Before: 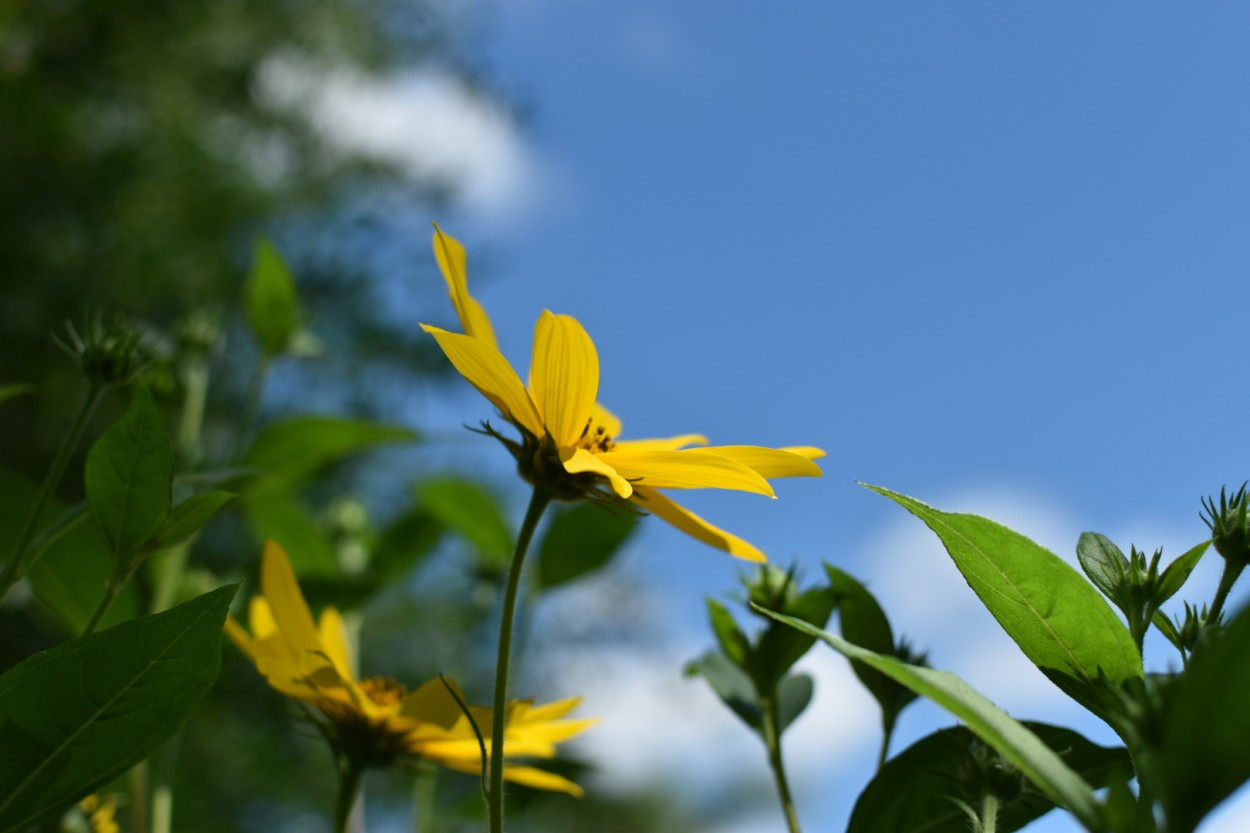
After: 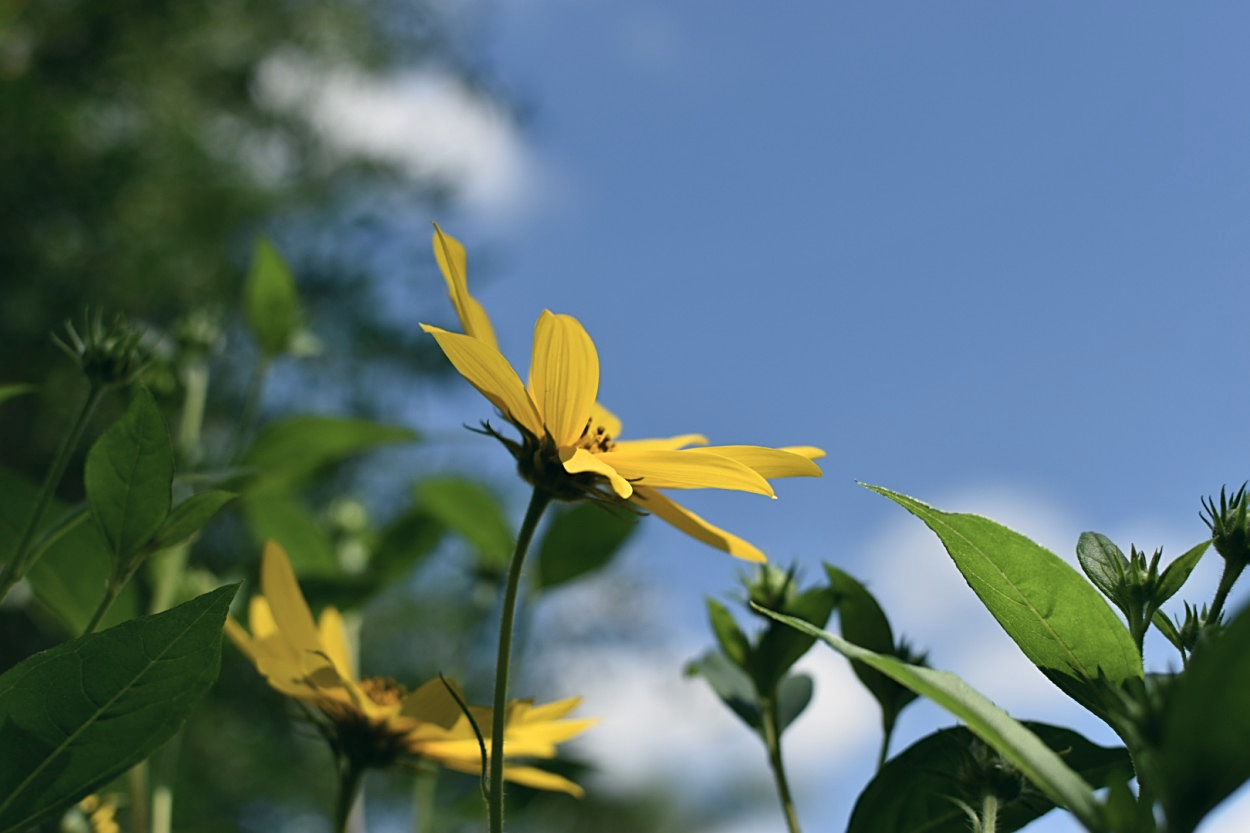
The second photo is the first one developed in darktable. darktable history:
sharpen: on, module defaults
shadows and highlights: shadows 37.78, highlights -27.87, soften with gaussian
color correction: highlights a* 2.74, highlights b* 4.99, shadows a* -1.97, shadows b* -4.95, saturation 0.823
